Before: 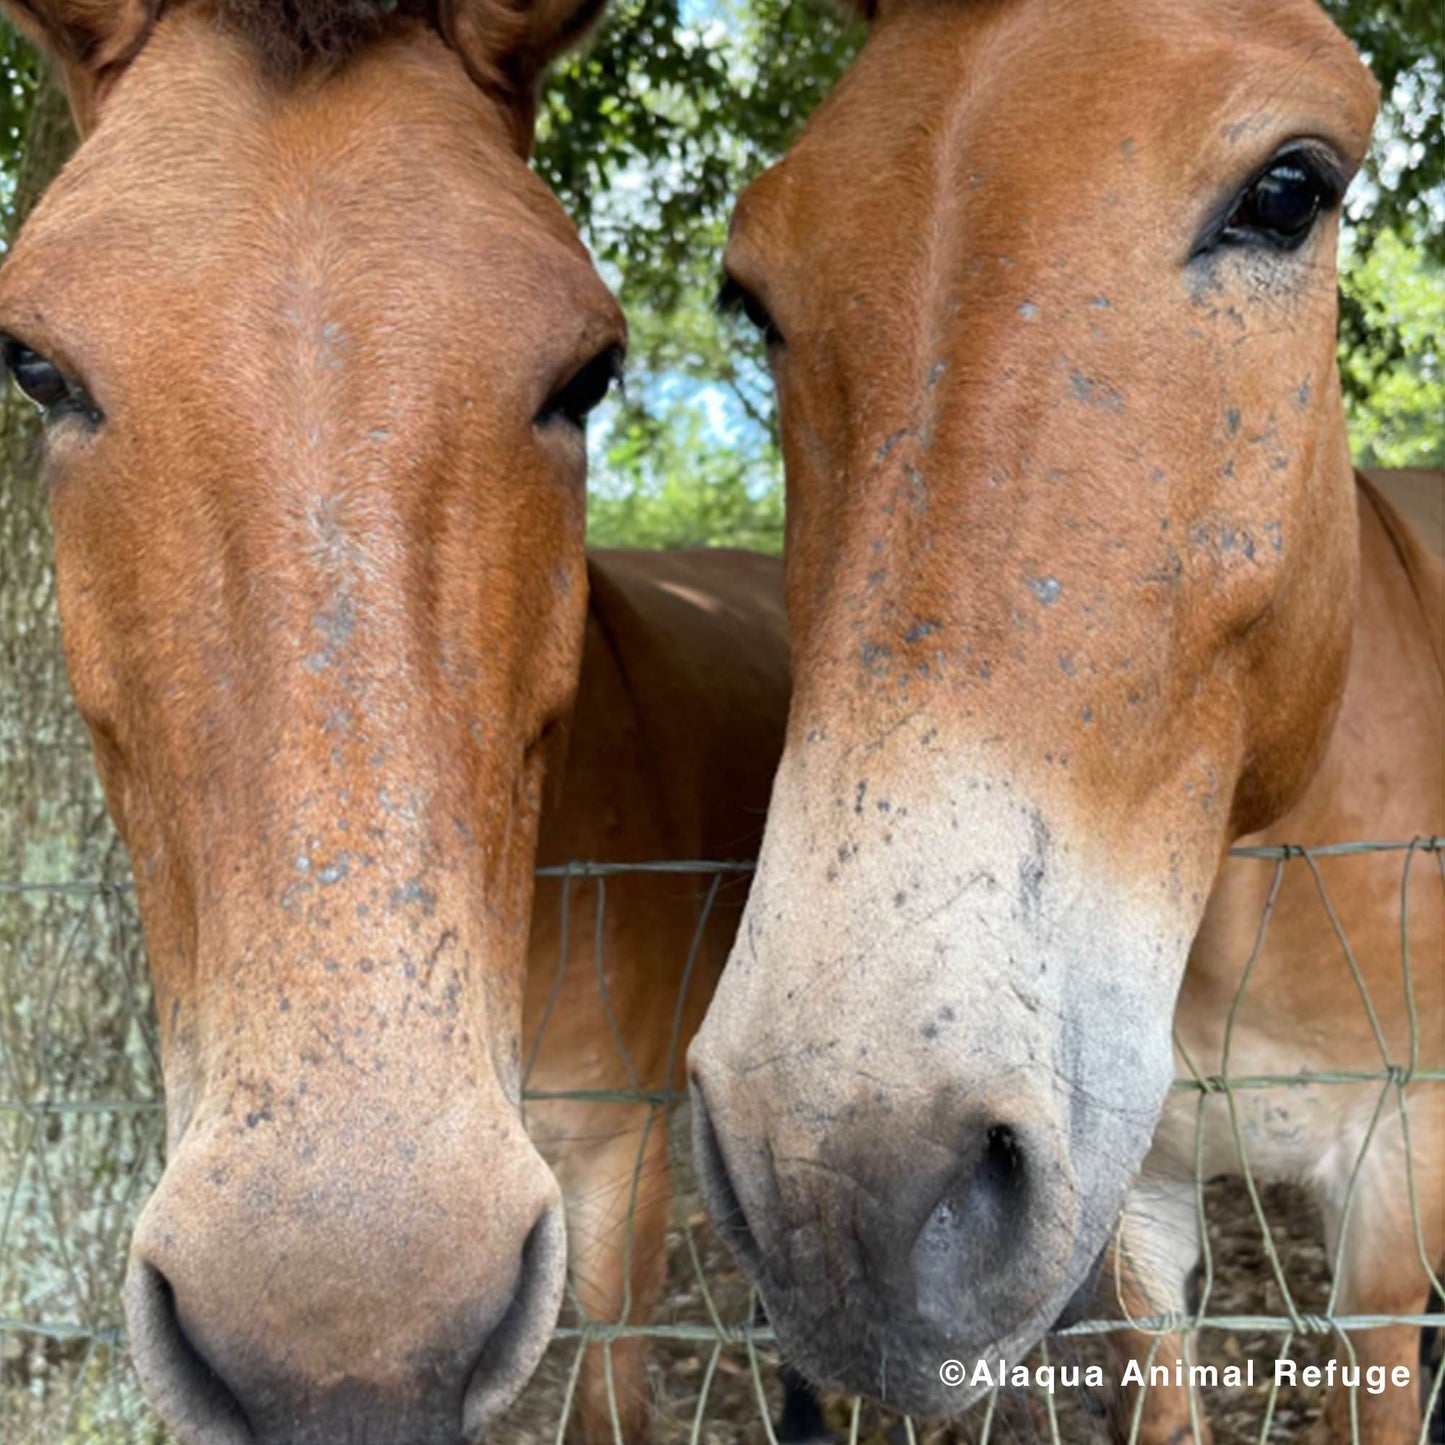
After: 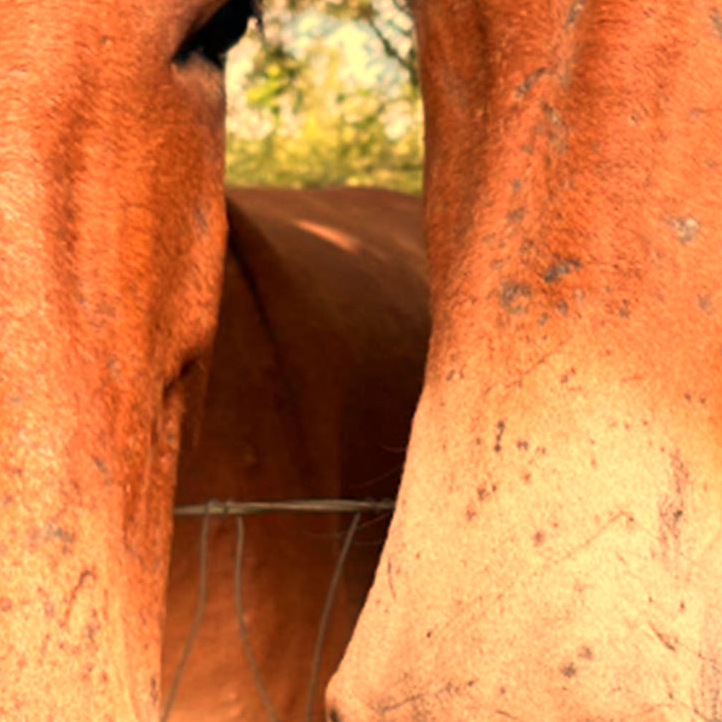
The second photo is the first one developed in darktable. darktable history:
crop: left 25%, top 25%, right 25%, bottom 25%
white balance: red 1.467, blue 0.684
